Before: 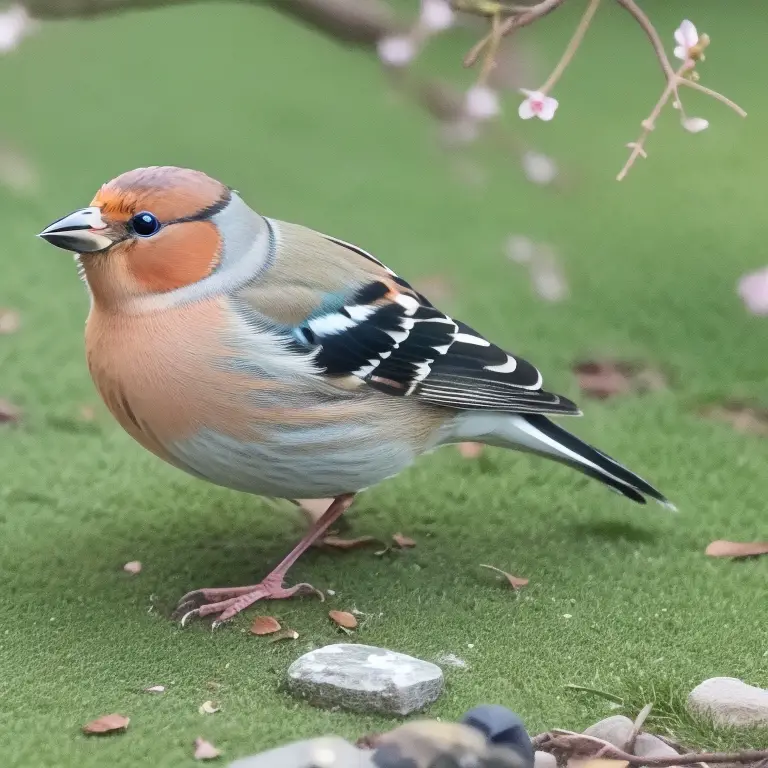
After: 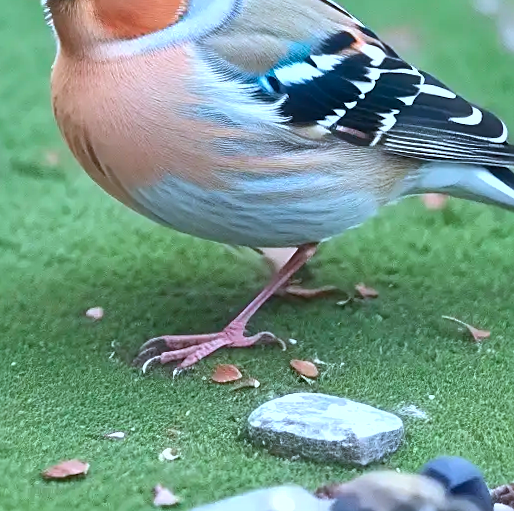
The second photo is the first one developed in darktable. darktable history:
contrast brightness saturation: saturation 0.096
shadows and highlights: low approximation 0.01, soften with gaussian
crop and rotate: angle -0.927°, left 3.951%, top 32.334%, right 27.92%
color calibration: x 0.38, y 0.39, temperature 4077.73 K
color balance rgb: linear chroma grading › global chroma 14.907%, perceptual saturation grading › global saturation -0.034%
exposure: exposure 0.378 EV, compensate highlight preservation false
sharpen: on, module defaults
